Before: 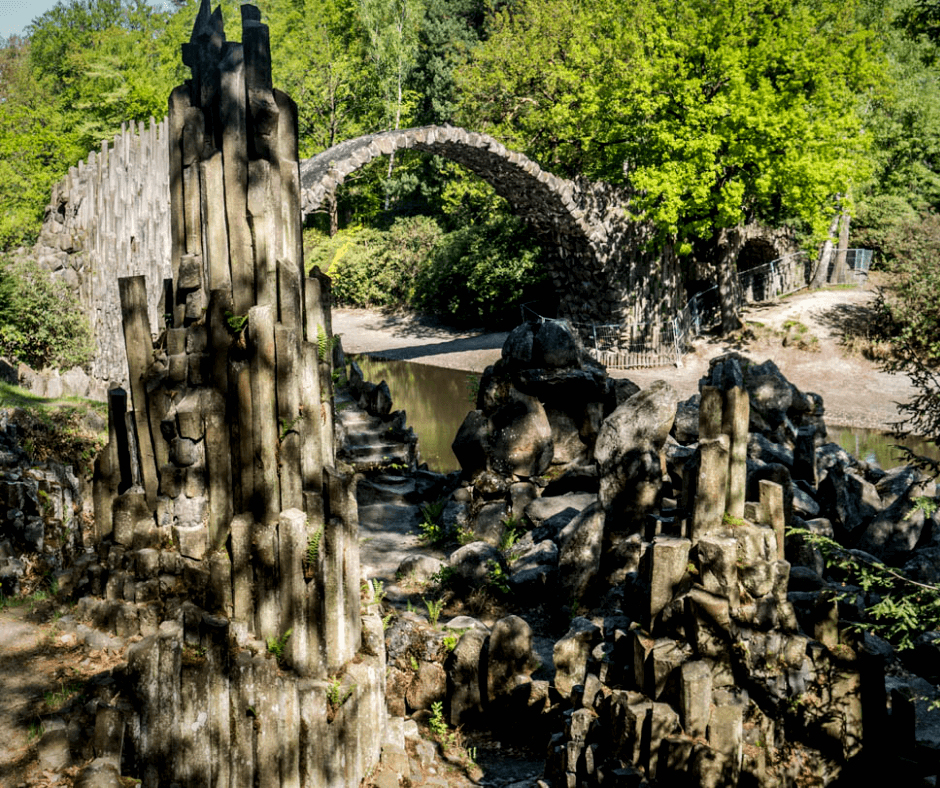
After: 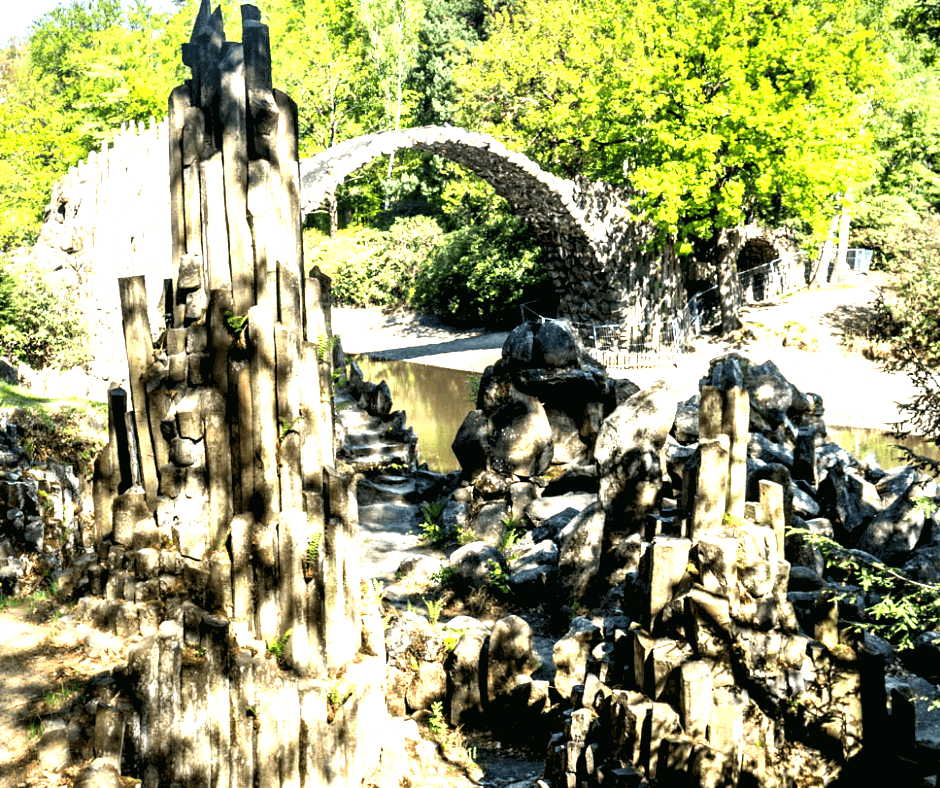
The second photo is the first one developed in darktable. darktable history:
exposure: black level correction 0, exposure 1.93 EV, compensate highlight preservation false
